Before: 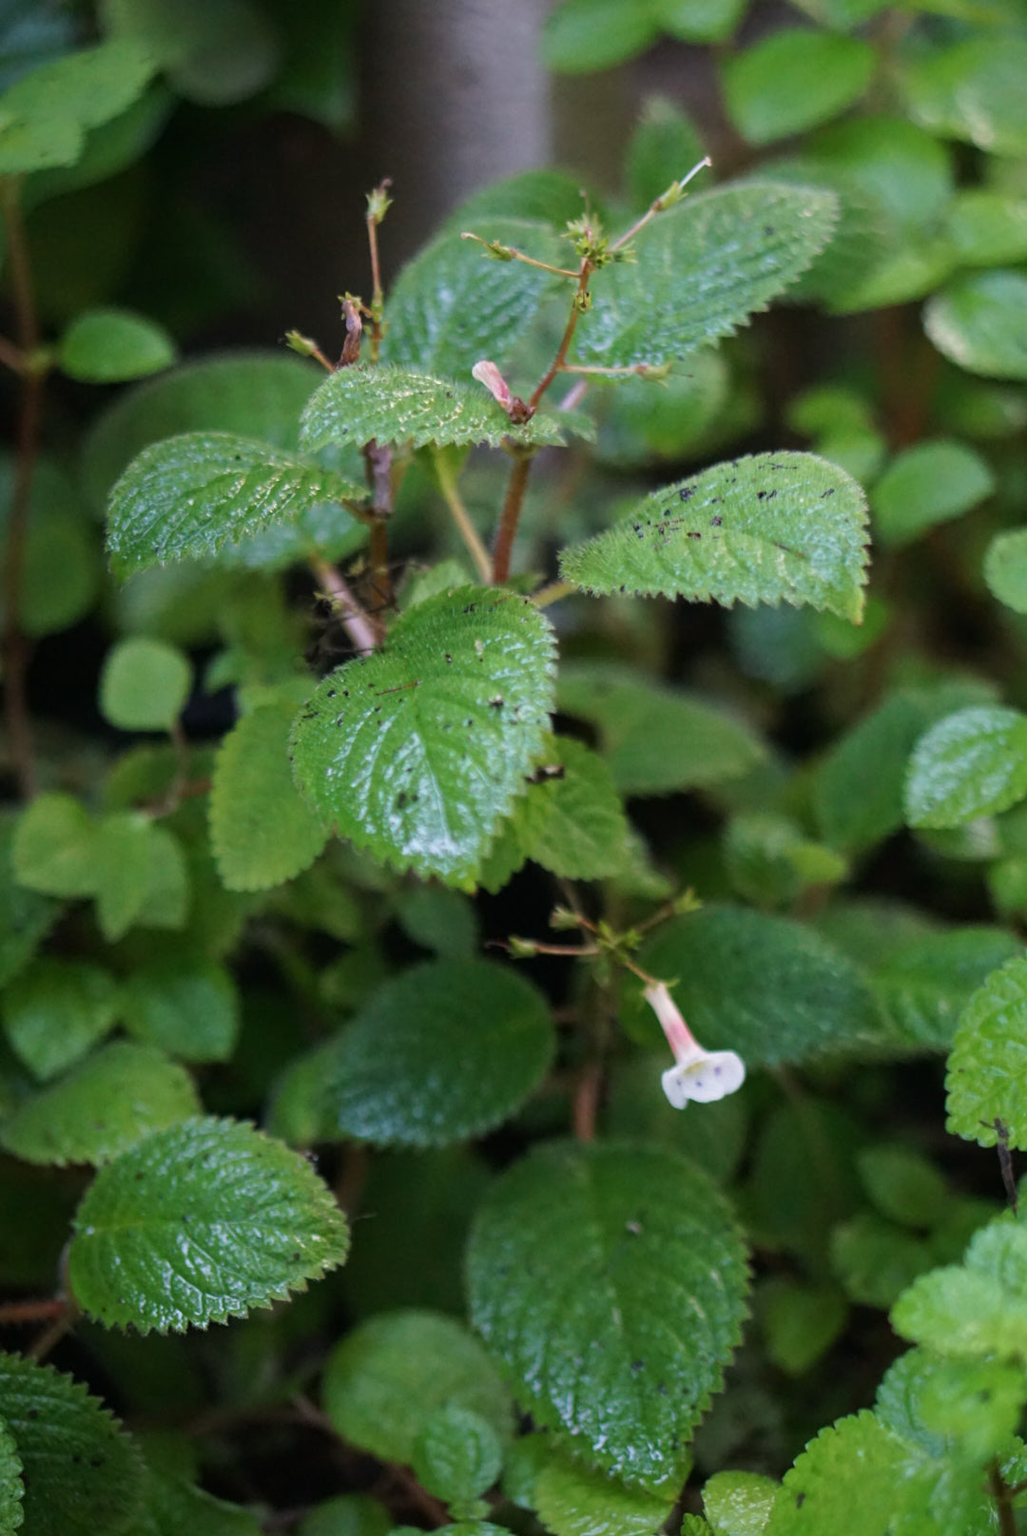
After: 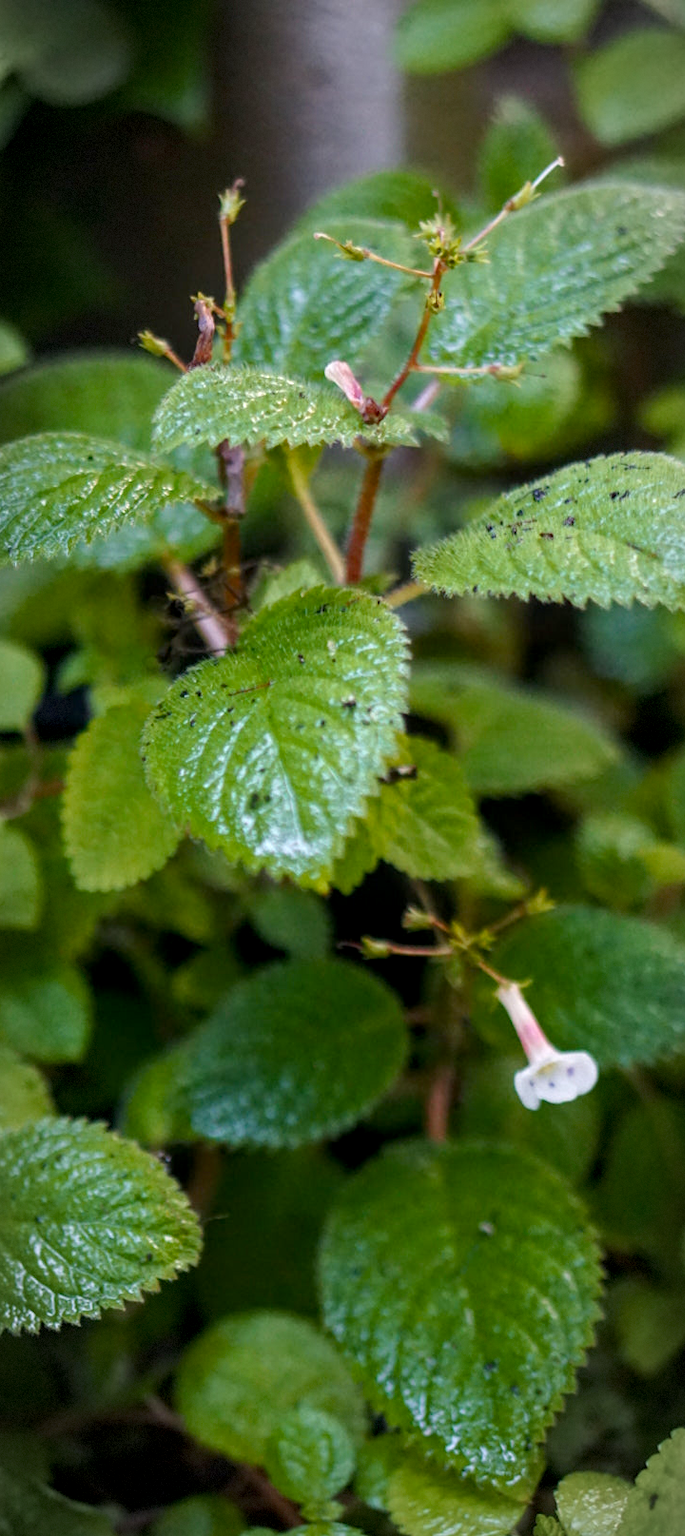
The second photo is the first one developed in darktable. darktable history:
local contrast: on, module defaults
contrast brightness saturation: saturation -0.055
crop and rotate: left 14.505%, right 18.658%
exposure: exposure 0.167 EV, compensate highlight preservation false
color balance rgb: perceptual saturation grading › global saturation 20%, perceptual saturation grading › highlights -25.842%, perceptual saturation grading › shadows 25.308%
color zones: curves: ch1 [(0.235, 0.558) (0.75, 0.5)]; ch2 [(0.25, 0.462) (0.749, 0.457)]
vignetting: fall-off radius 69.32%, brightness -0.198, automatic ratio true, dithering 8-bit output
